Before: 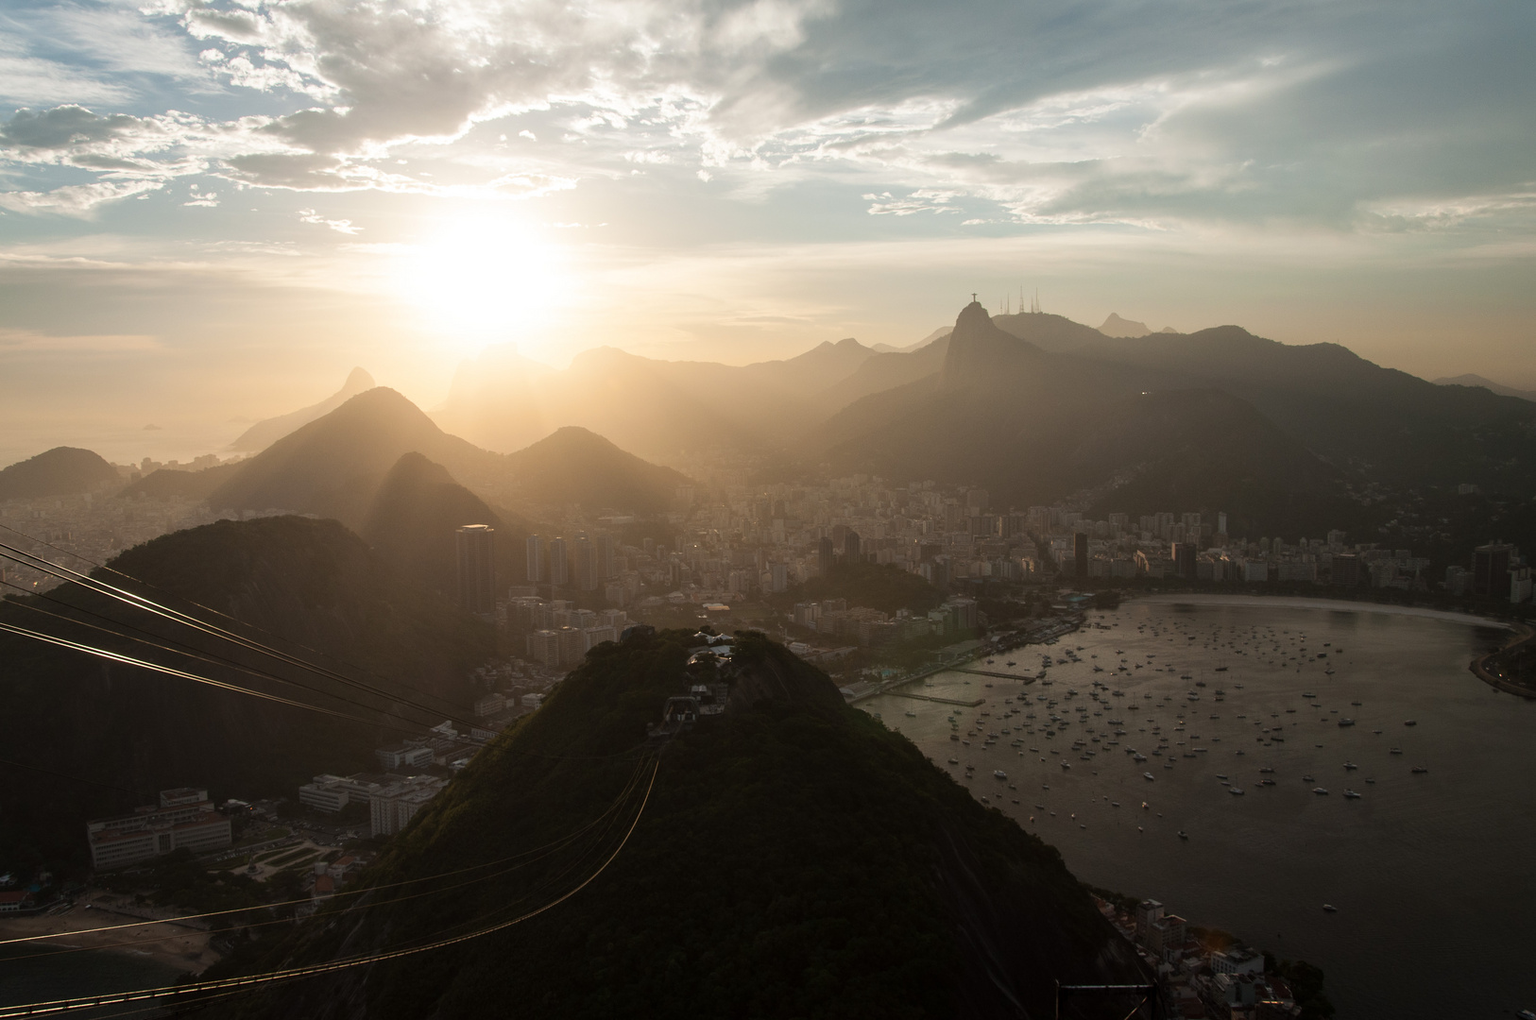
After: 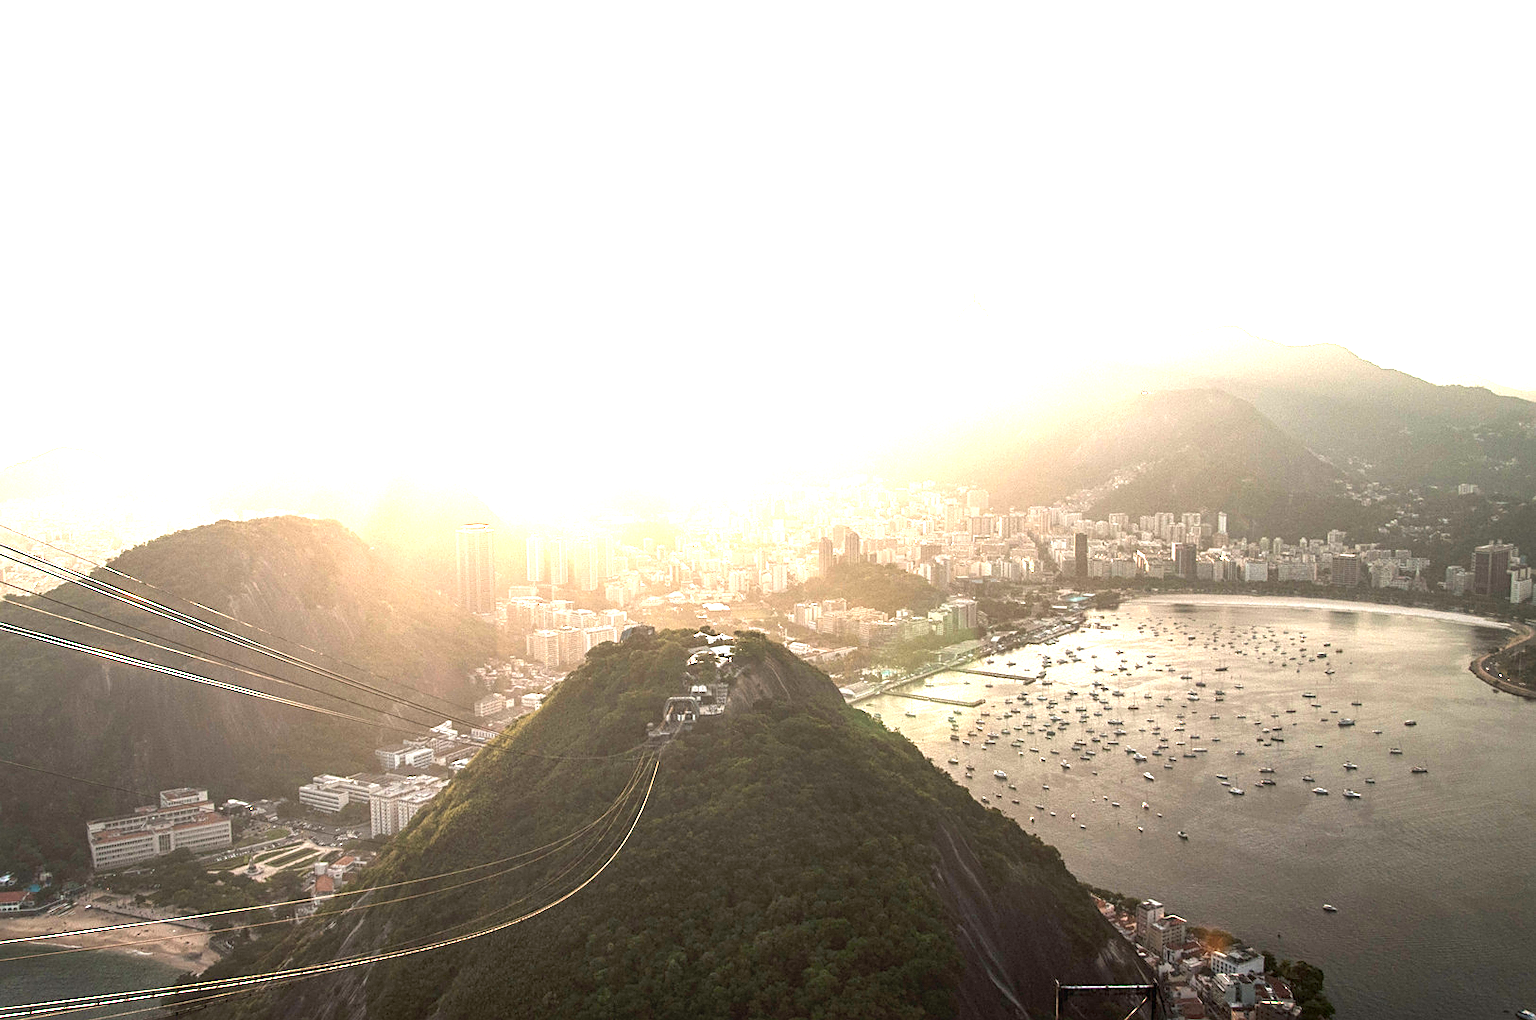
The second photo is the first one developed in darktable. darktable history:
sharpen: on, module defaults
local contrast: on, module defaults
exposure: black level correction 0, exposure 1 EV, compensate exposure bias true, compensate highlight preservation false
levels: levels [0, 0.352, 0.703]
